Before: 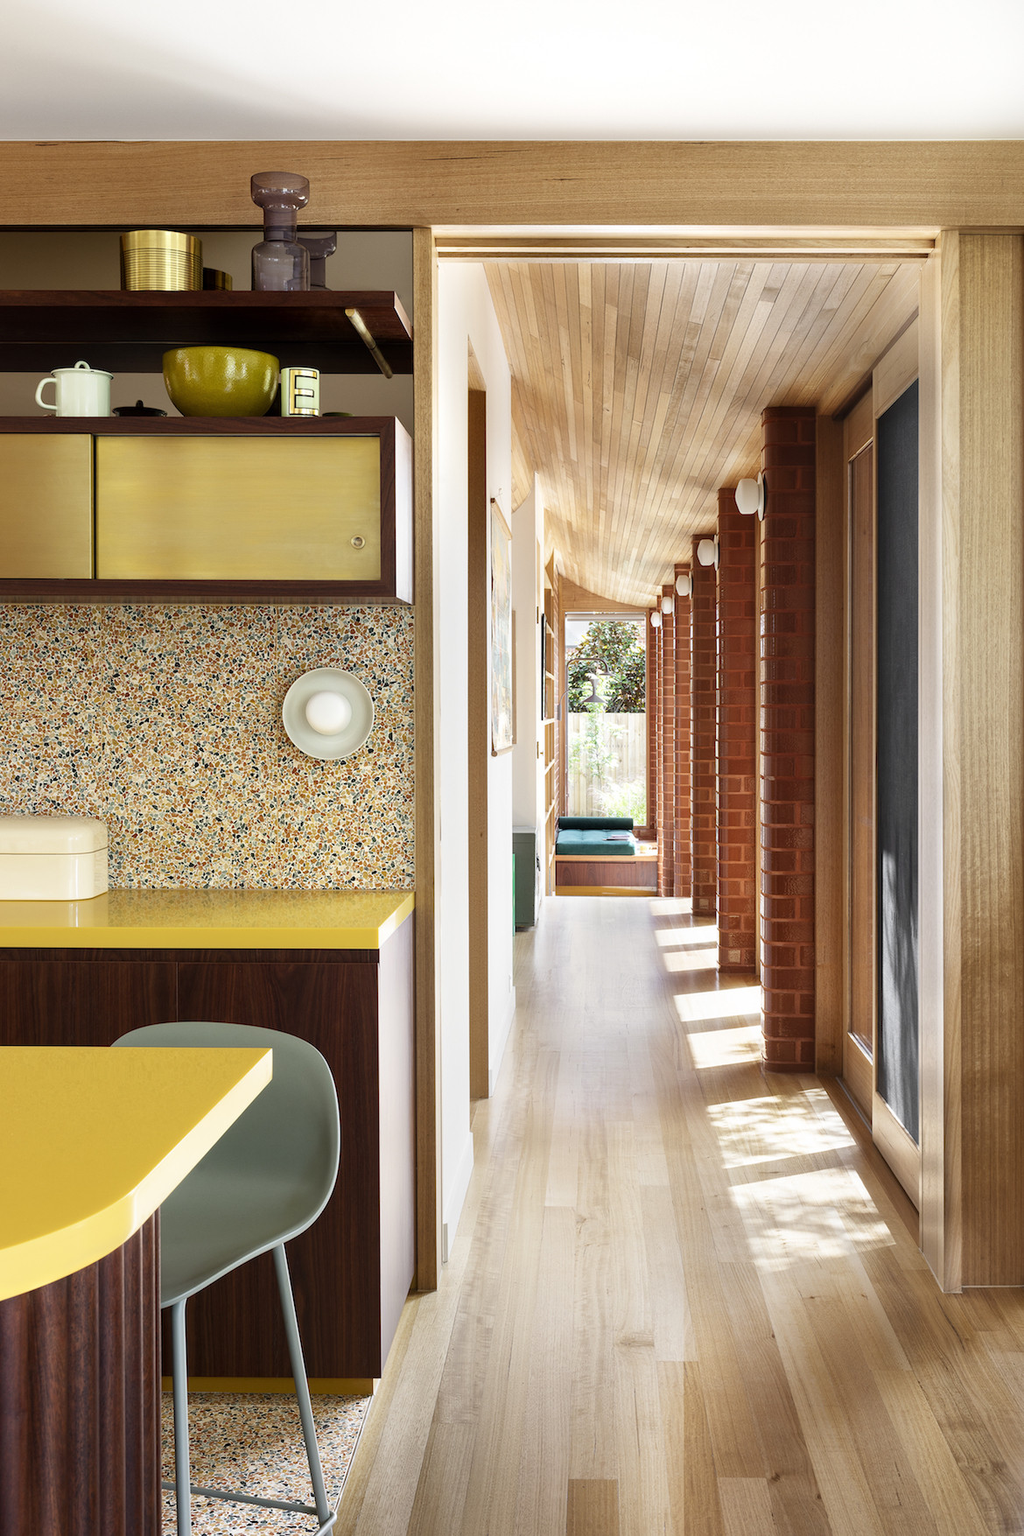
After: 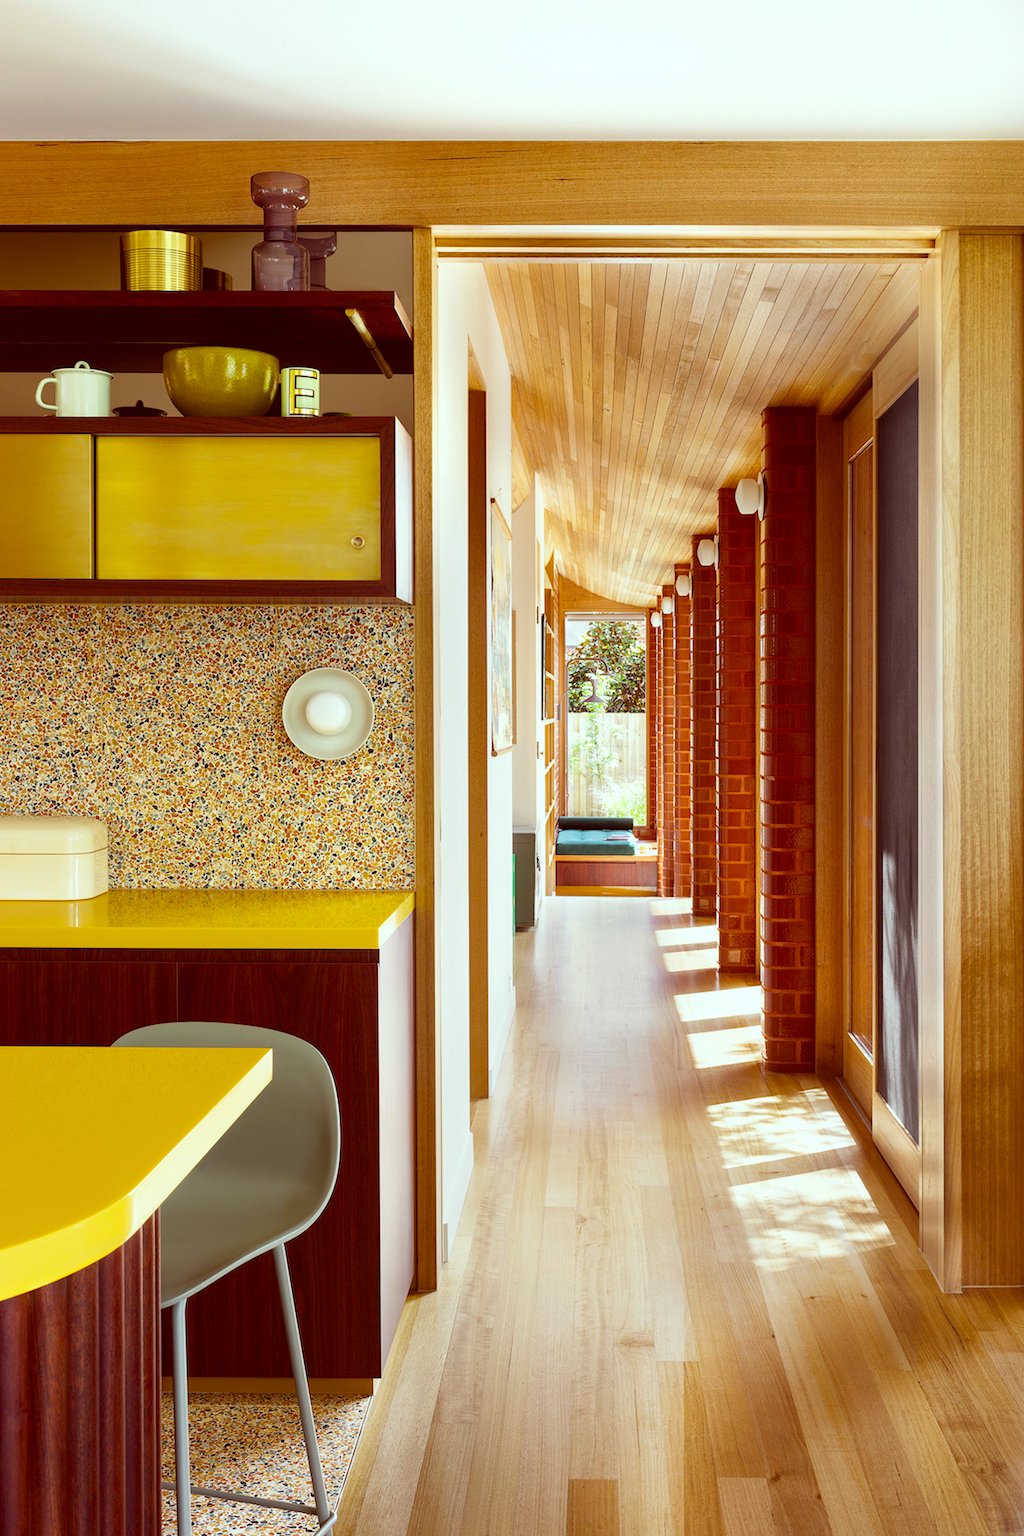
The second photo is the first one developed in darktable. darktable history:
color balance rgb: linear chroma grading › global chroma 15%, perceptual saturation grading › global saturation 30%
color correction: highlights a* -7.23, highlights b* -0.161, shadows a* 20.08, shadows b* 11.73
